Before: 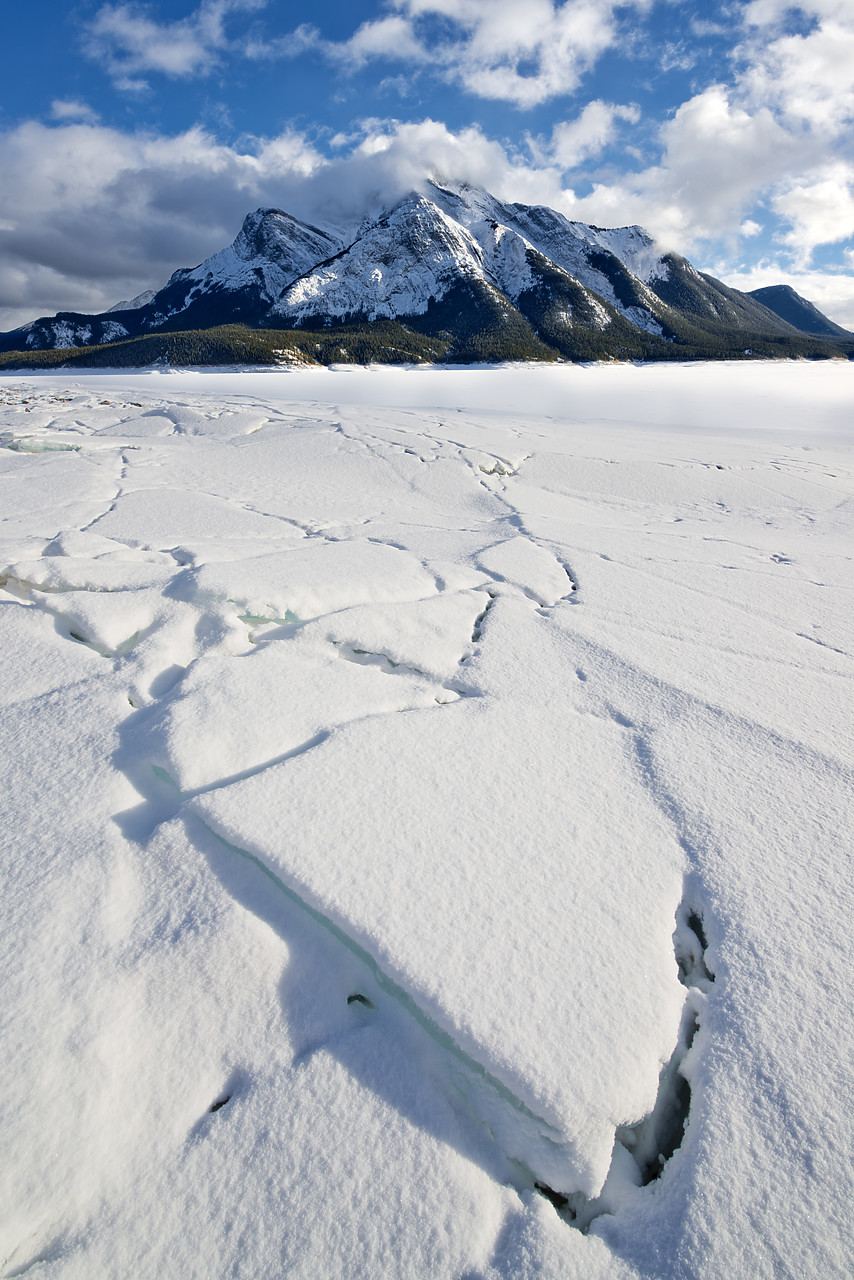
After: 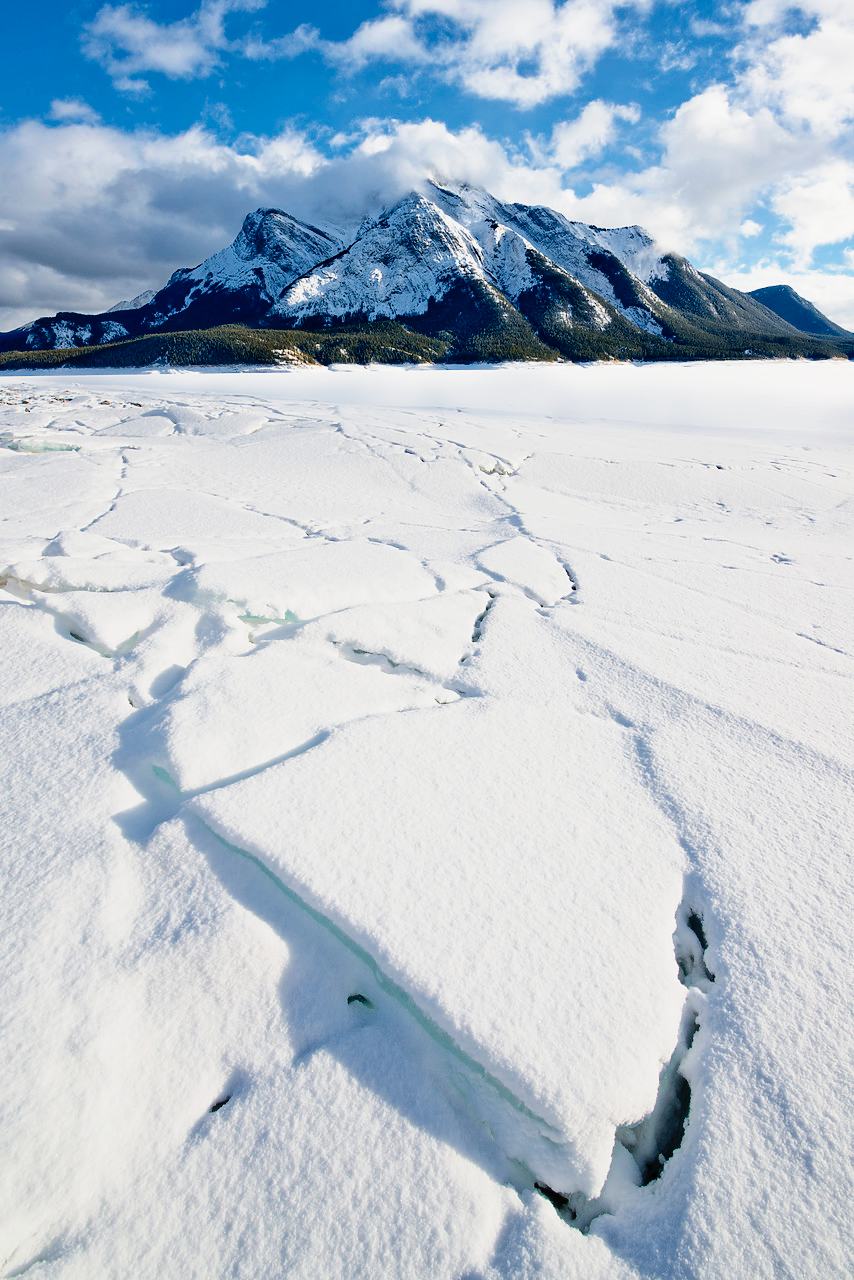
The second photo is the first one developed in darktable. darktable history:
tone curve: curves: ch0 [(0, 0) (0.091, 0.077) (0.389, 0.458) (0.745, 0.82) (0.844, 0.908) (0.909, 0.942) (1, 0.973)]; ch1 [(0, 0) (0.437, 0.404) (0.5, 0.5) (0.529, 0.55) (0.58, 0.6) (0.616, 0.649) (1, 1)]; ch2 [(0, 0) (0.442, 0.415) (0.5, 0.5) (0.535, 0.557) (0.585, 0.62) (1, 1)], preserve colors none
